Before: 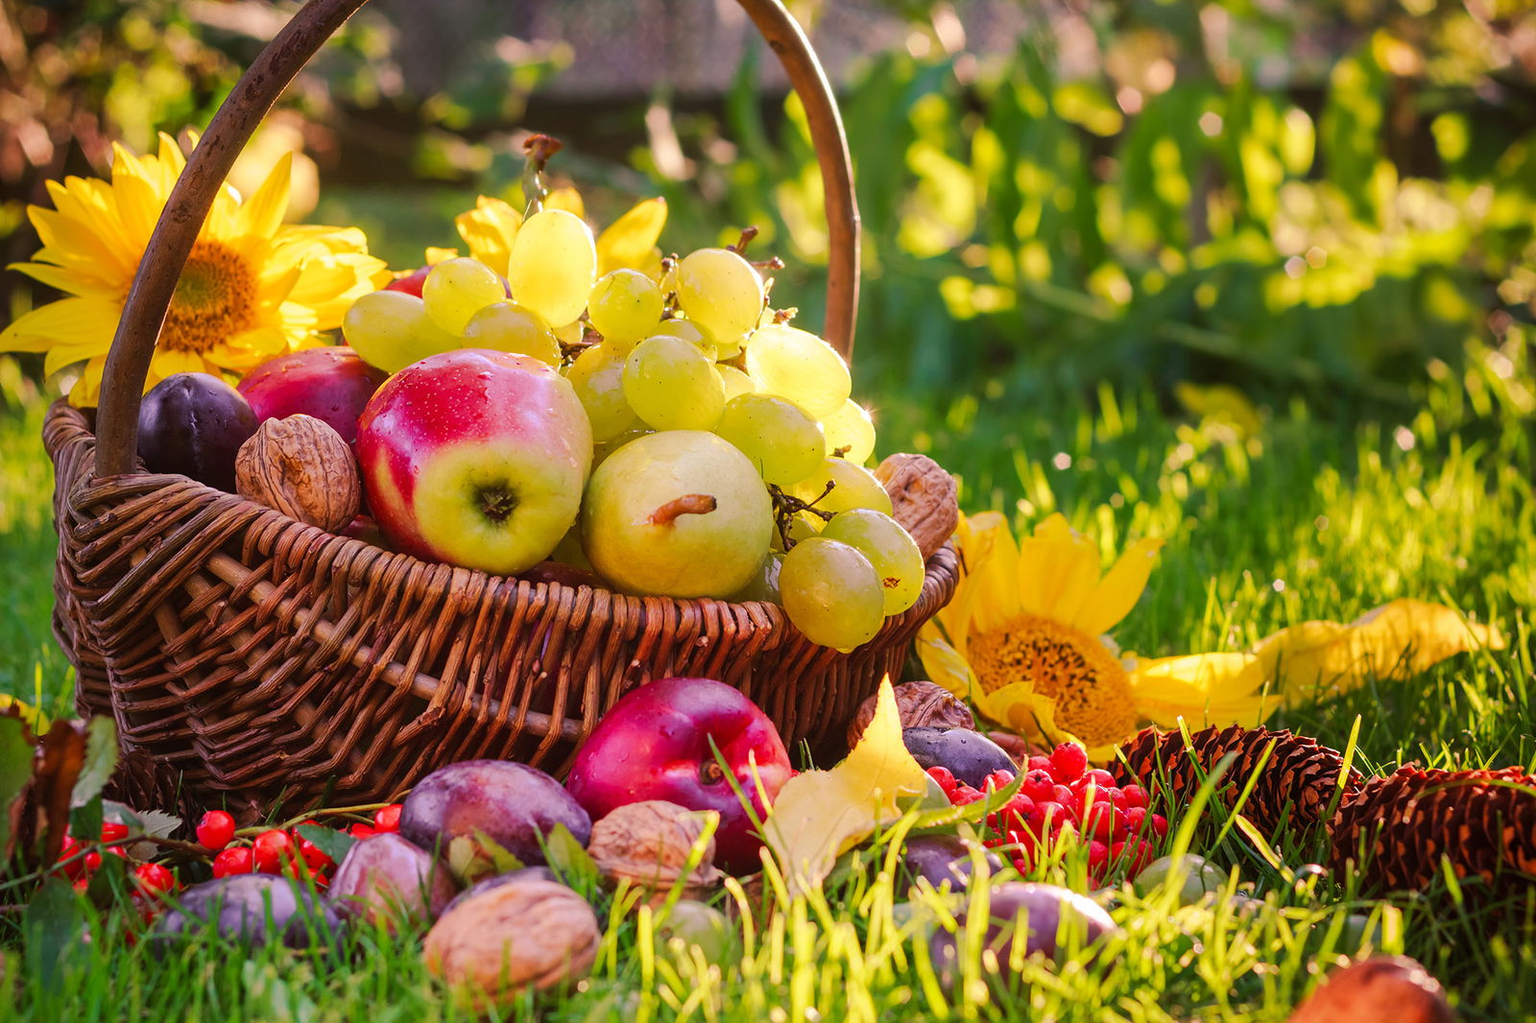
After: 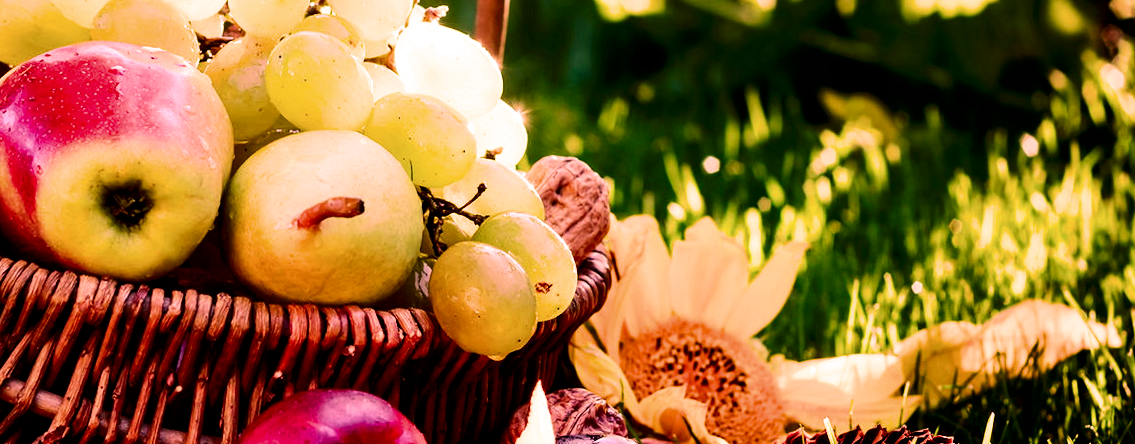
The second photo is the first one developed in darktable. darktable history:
contrast brightness saturation: contrast 0.13, brightness -0.24, saturation 0.14
velvia: on, module defaults
rotate and perspective: rotation -0.013°, lens shift (vertical) -0.027, lens shift (horizontal) 0.178, crop left 0.016, crop right 0.989, crop top 0.082, crop bottom 0.918
white balance: red 1.127, blue 0.943
filmic rgb: black relative exposure -3.75 EV, white relative exposure 2.4 EV, dynamic range scaling -50%, hardness 3.42, latitude 30%, contrast 1.8
crop and rotate: left 27.938%, top 27.046%, bottom 27.046%
